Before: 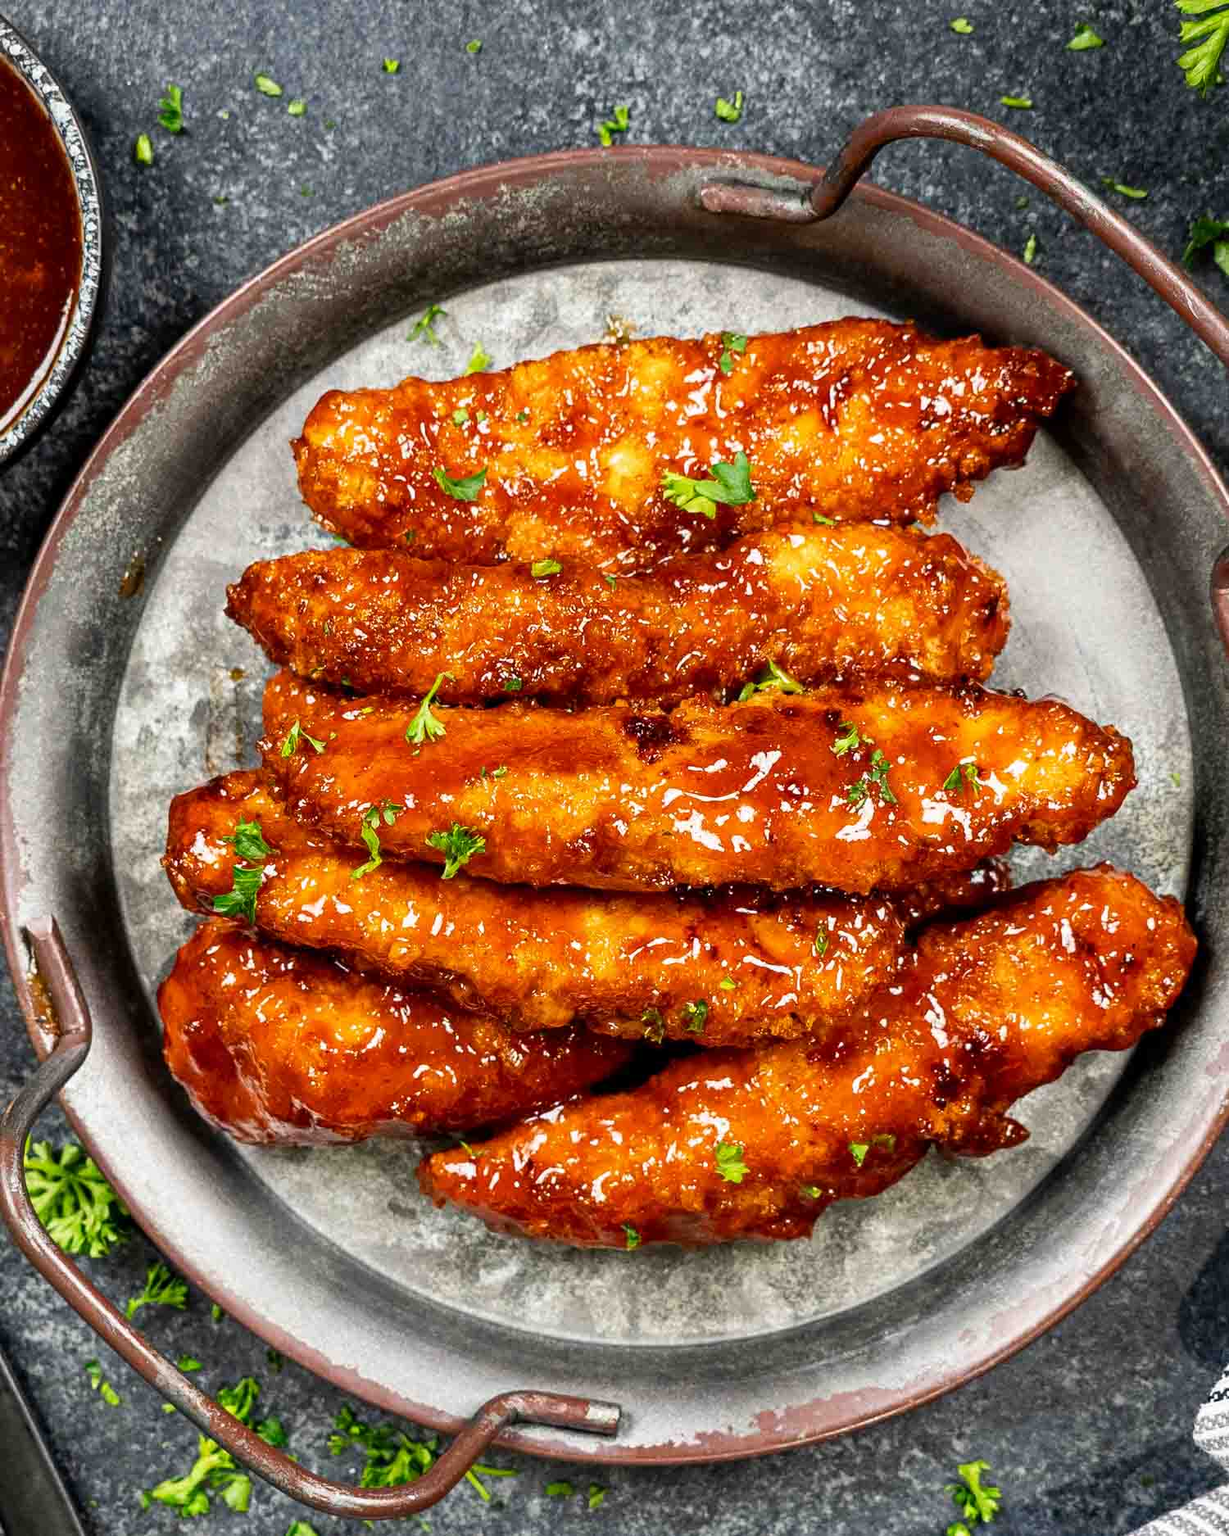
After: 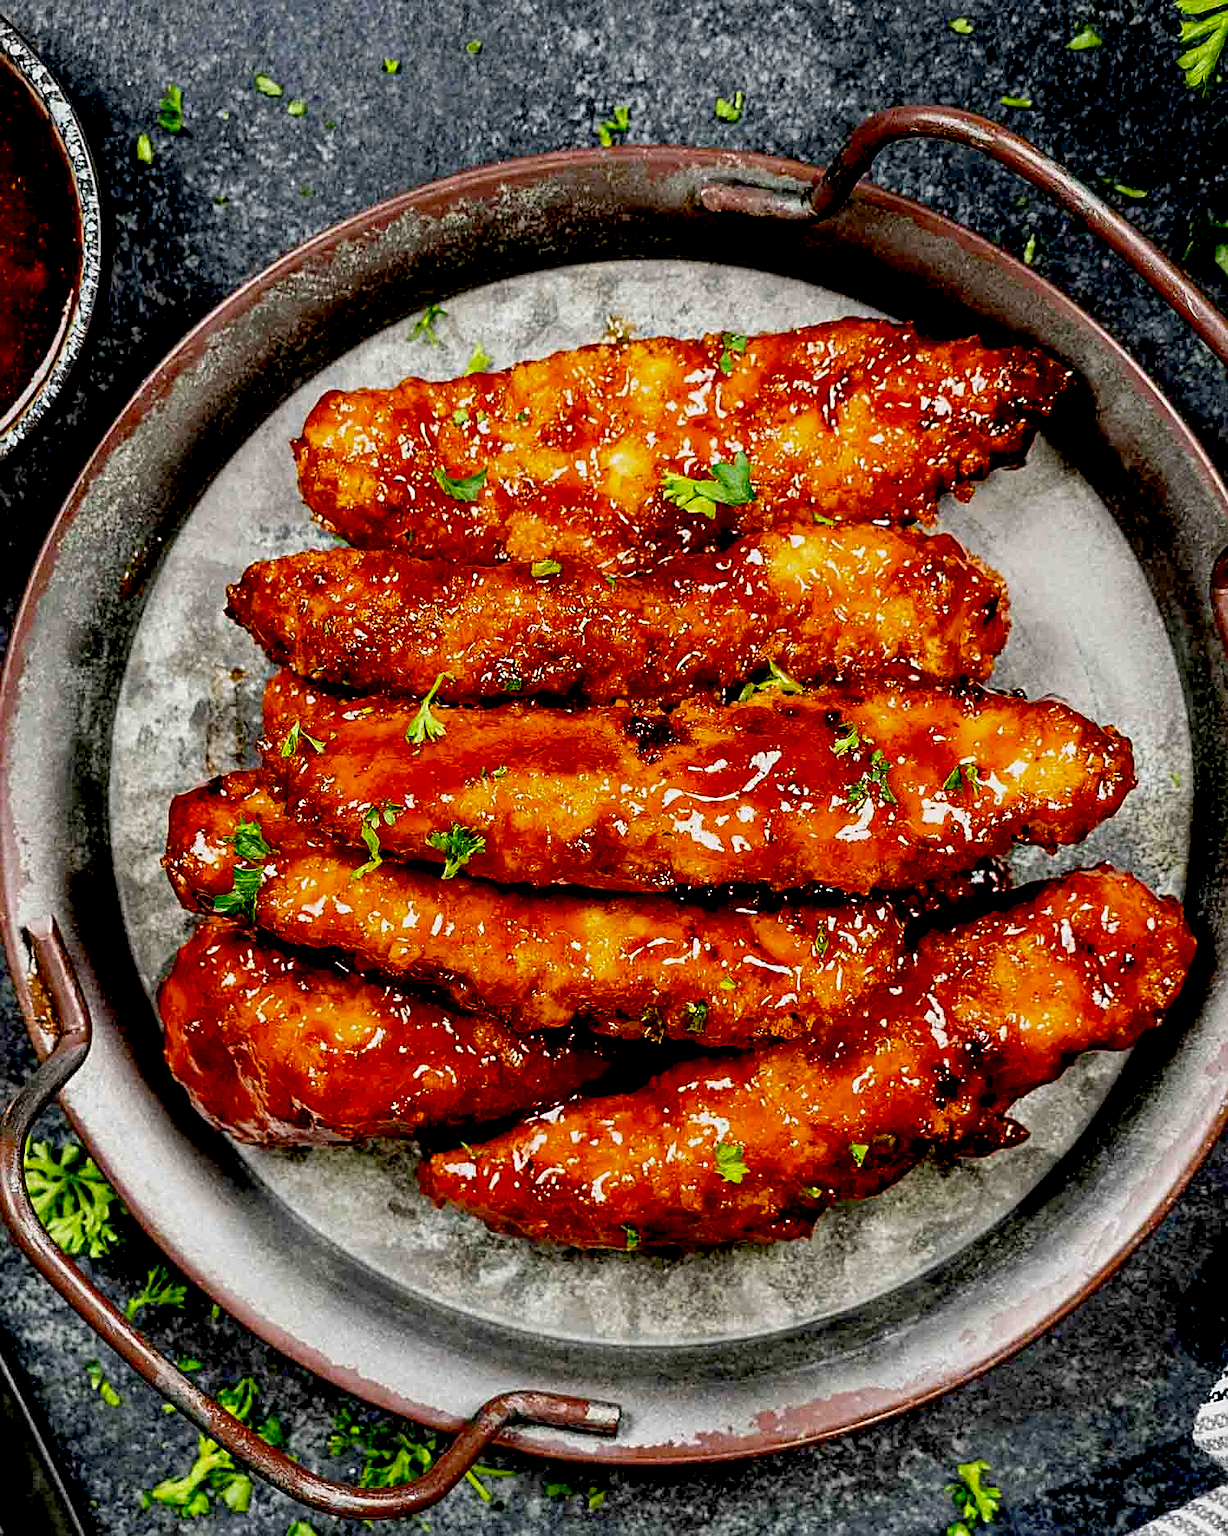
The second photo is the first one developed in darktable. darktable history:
exposure: black level correction 0.046, exposure -0.228 EV, compensate highlight preservation false
sharpen: on, module defaults
